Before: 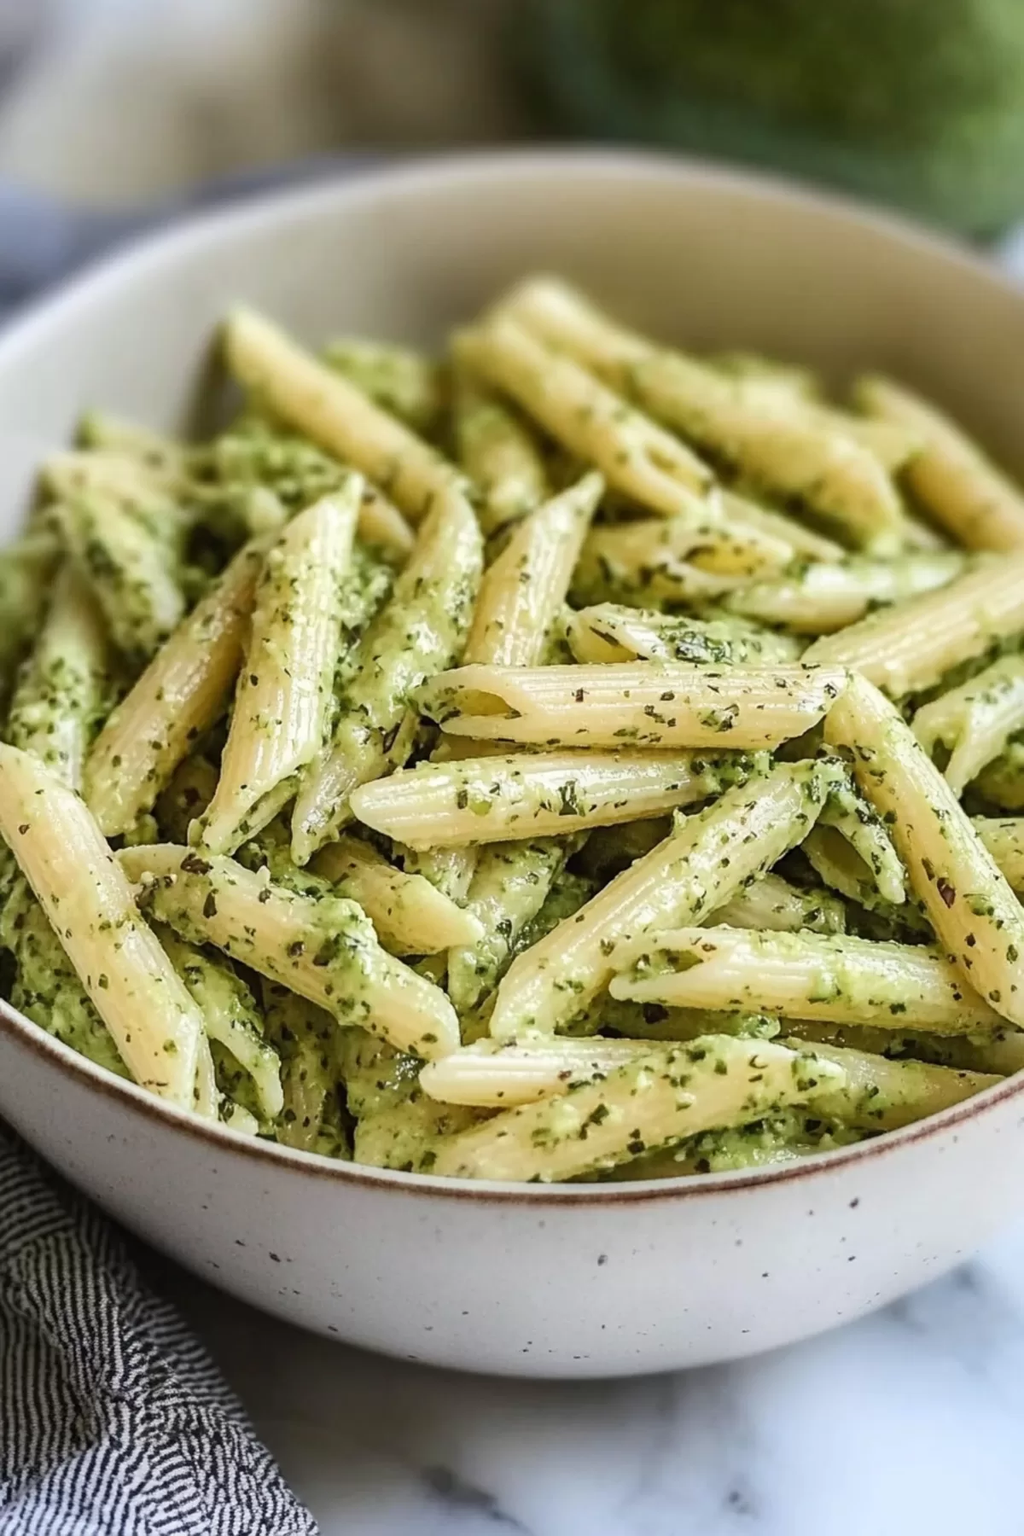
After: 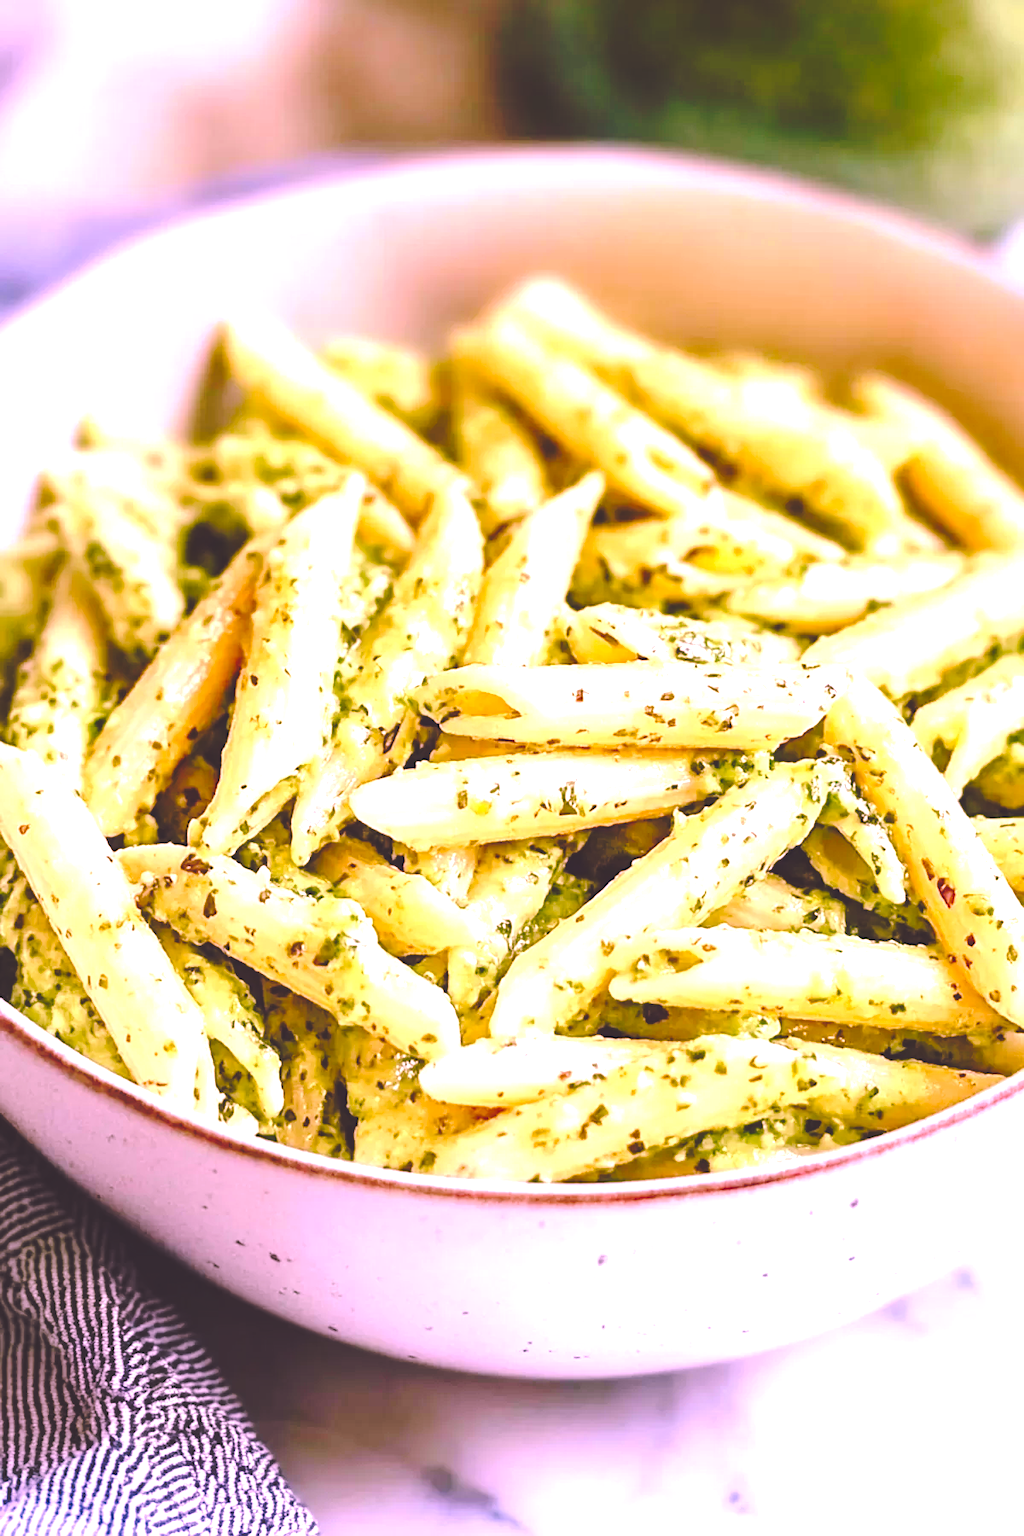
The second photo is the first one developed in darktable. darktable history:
exposure: black level correction 0, exposure 0.695 EV, compensate highlight preservation false
color correction: highlights a* 19.15, highlights b* -11.25, saturation 1.7
tone equalizer: -8 EV -0.735 EV, -7 EV -0.711 EV, -6 EV -0.62 EV, -5 EV -0.41 EV, -3 EV 0.369 EV, -2 EV 0.6 EV, -1 EV 0.697 EV, +0 EV 0.735 EV
base curve: curves: ch0 [(0, 0.024) (0.055, 0.065) (0.121, 0.166) (0.236, 0.319) (0.693, 0.726) (1, 1)], preserve colors none
